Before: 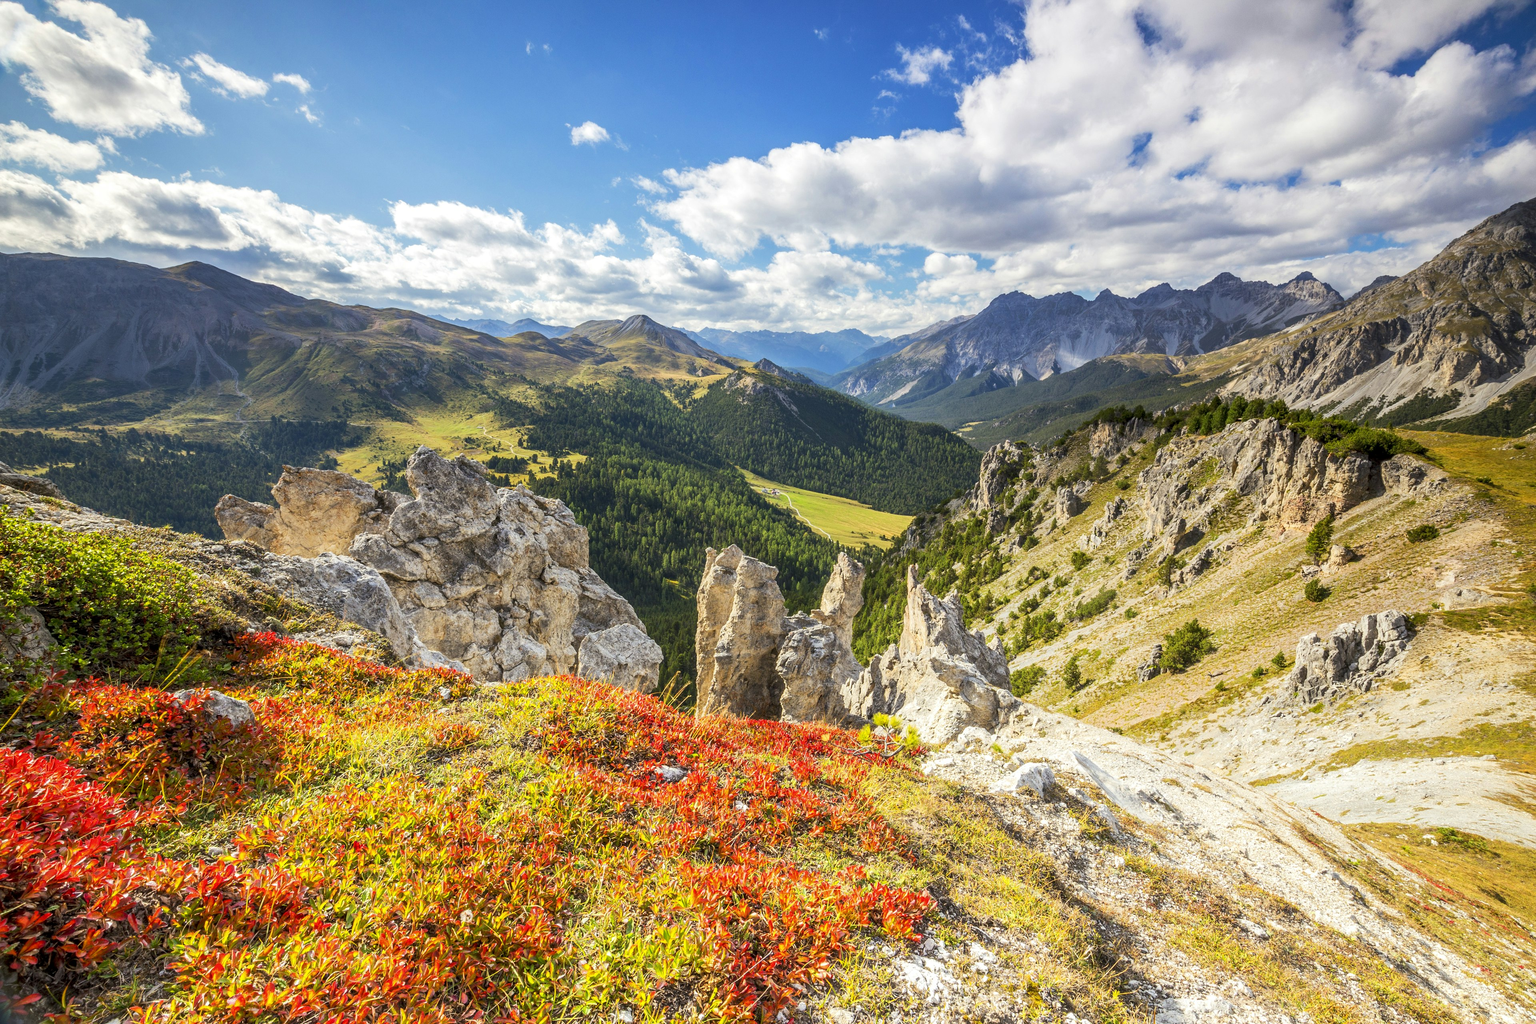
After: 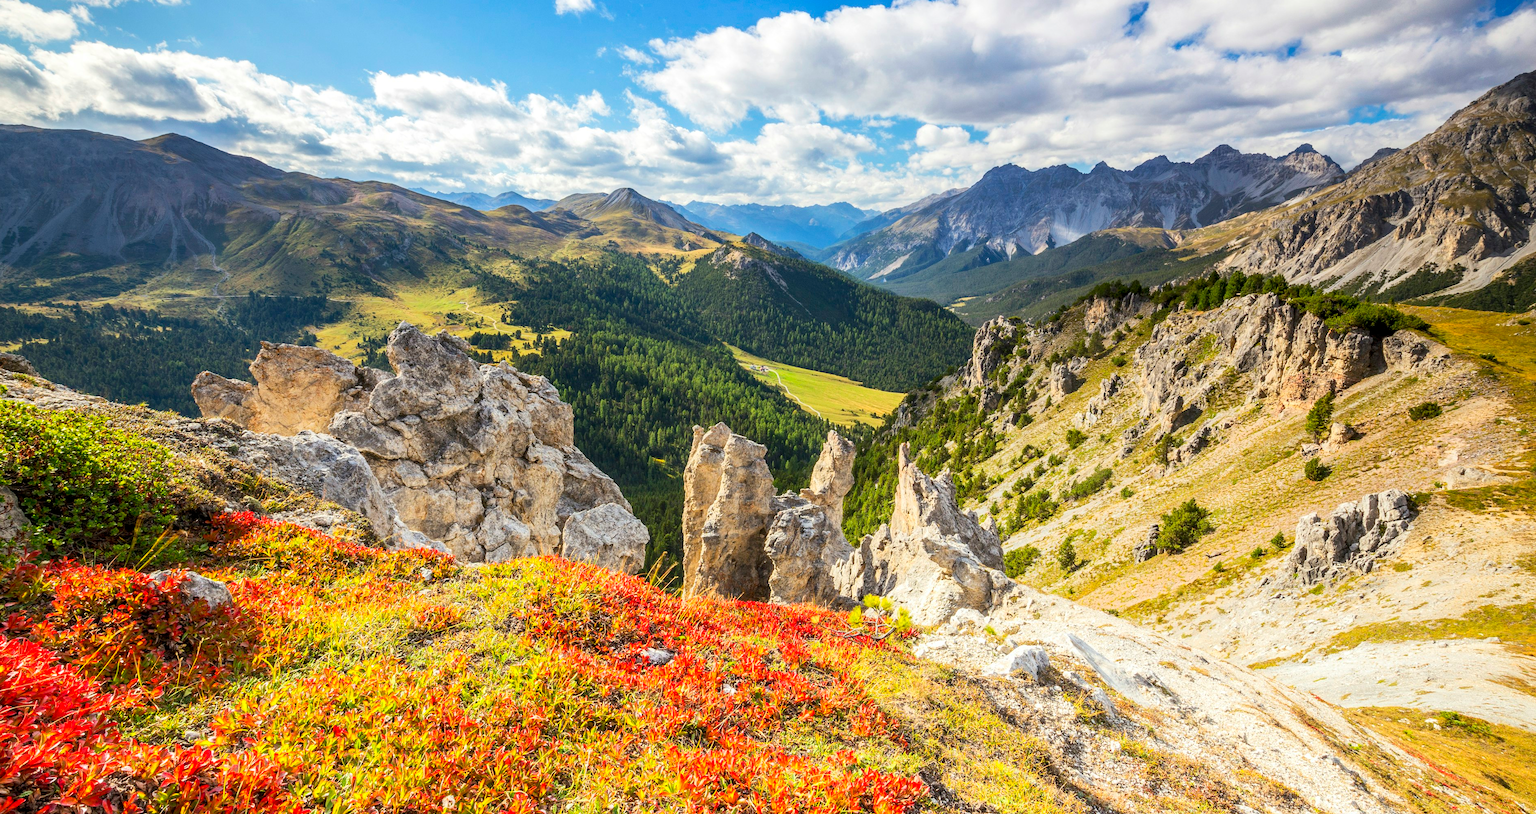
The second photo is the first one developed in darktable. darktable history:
crop and rotate: left 1.814%, top 12.818%, right 0.25%, bottom 9.225%
contrast brightness saturation: contrast 0.1, brightness 0.03, saturation 0.09
